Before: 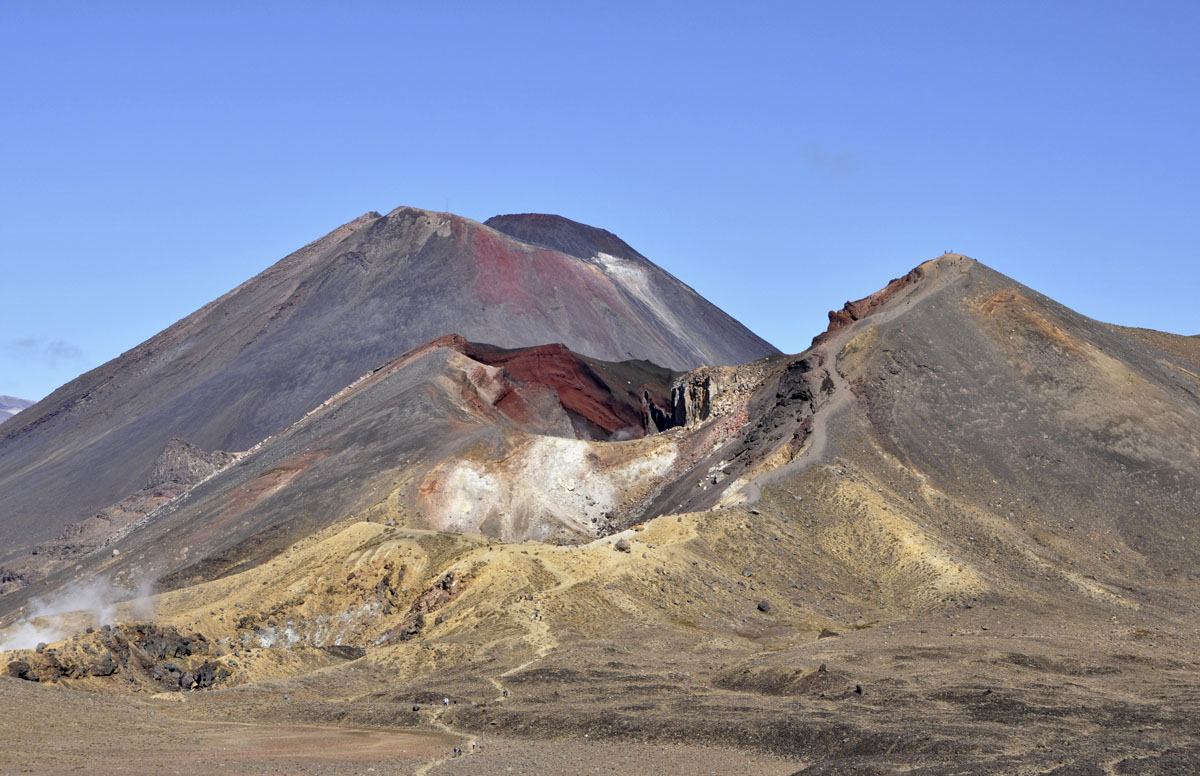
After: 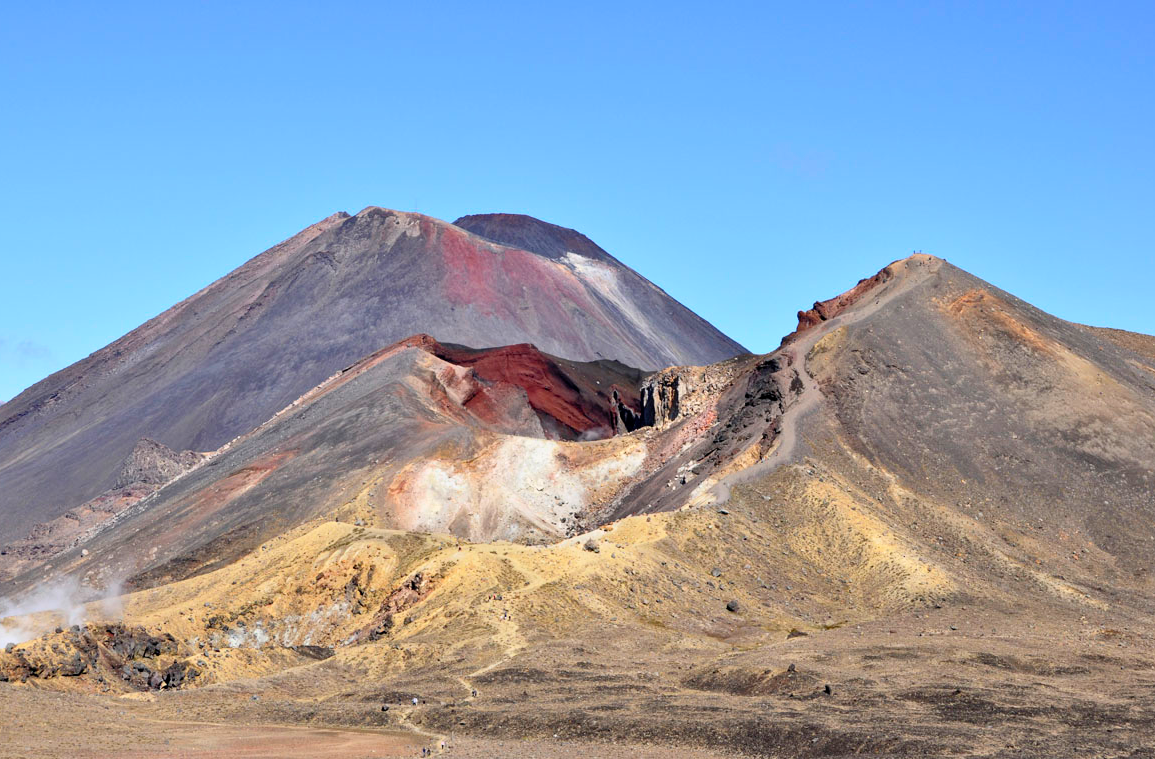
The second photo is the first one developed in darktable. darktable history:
crop and rotate: left 2.644%, right 1.032%, bottom 2.073%
exposure: exposure -0.149 EV, compensate exposure bias true, compensate highlight preservation false
contrast brightness saturation: contrast 0.196, brightness 0.161, saturation 0.221
